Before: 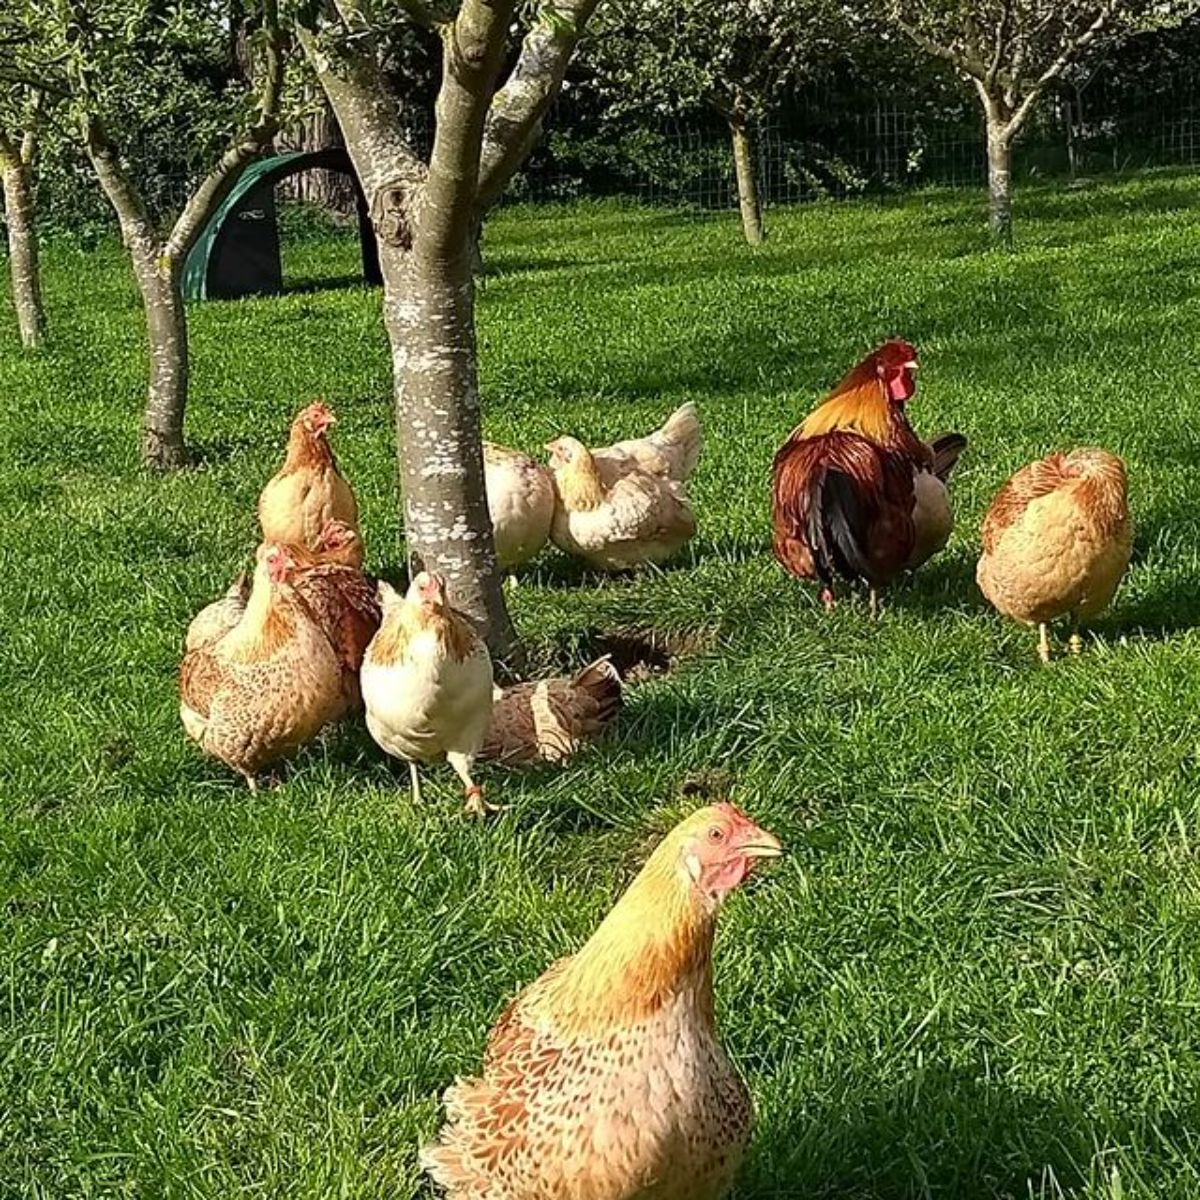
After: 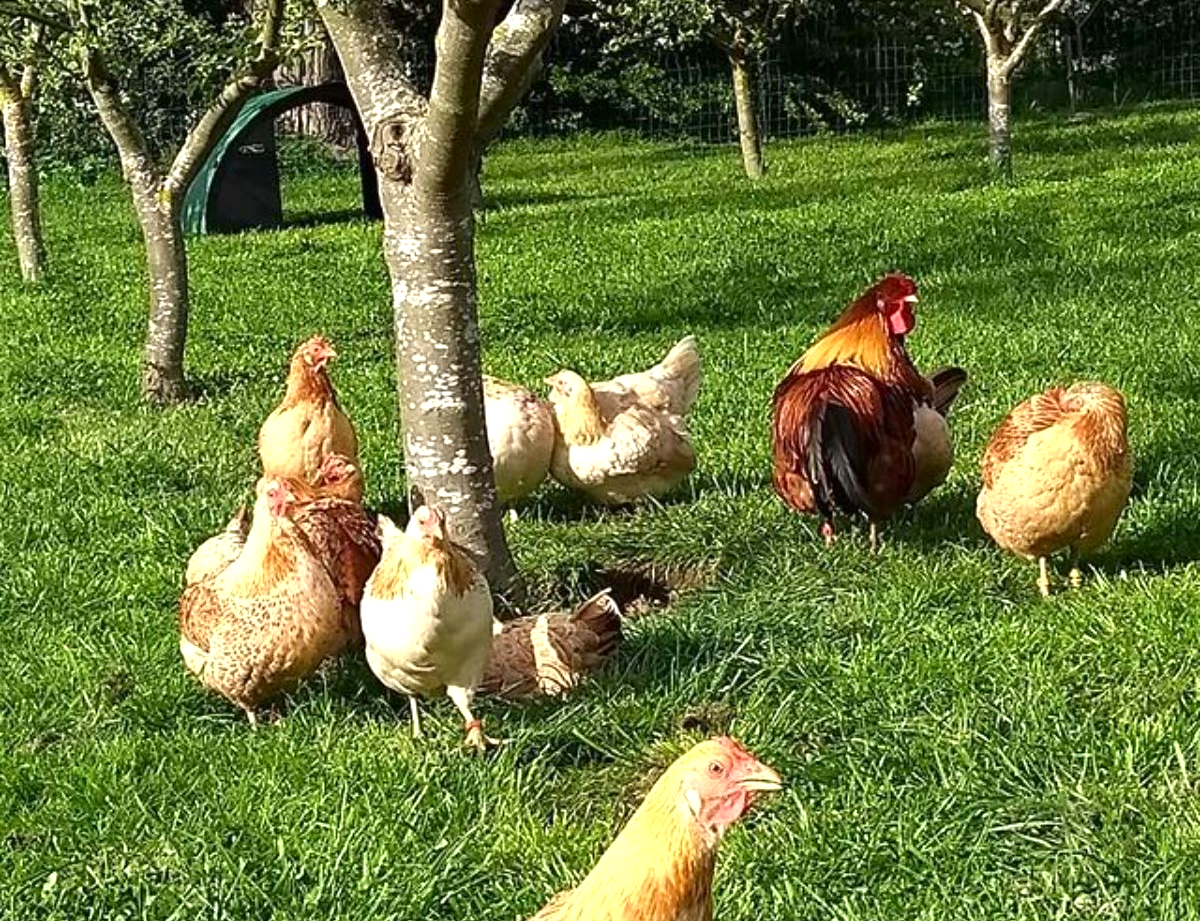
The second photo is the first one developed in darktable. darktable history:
crop: top 5.575%, bottom 17.669%
exposure: black level correction 0, exposure 0.499 EV, compensate highlight preservation false
contrast brightness saturation: contrast 0.032, brightness -0.037
